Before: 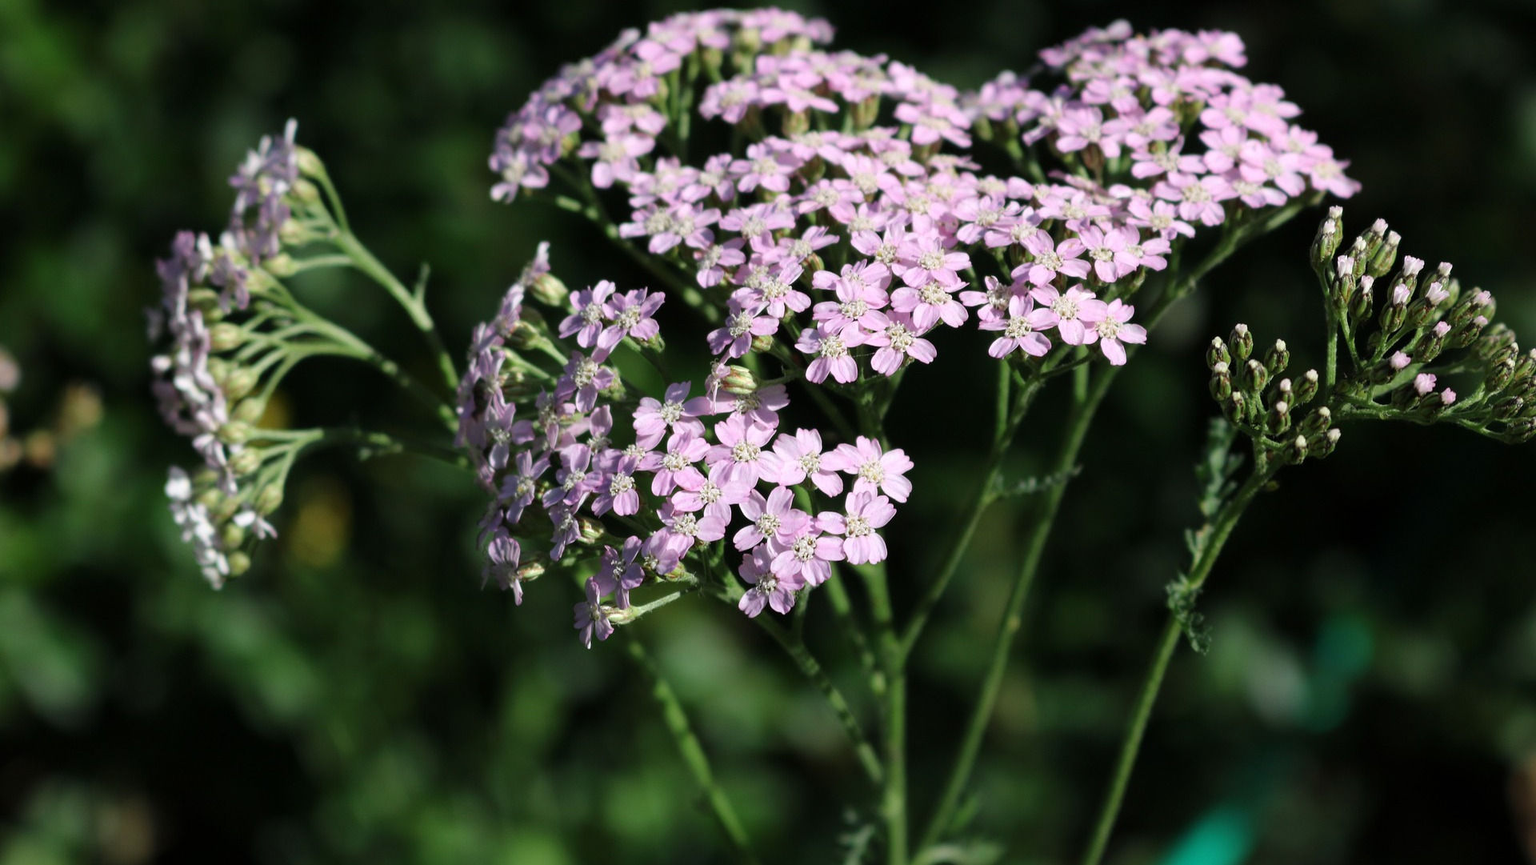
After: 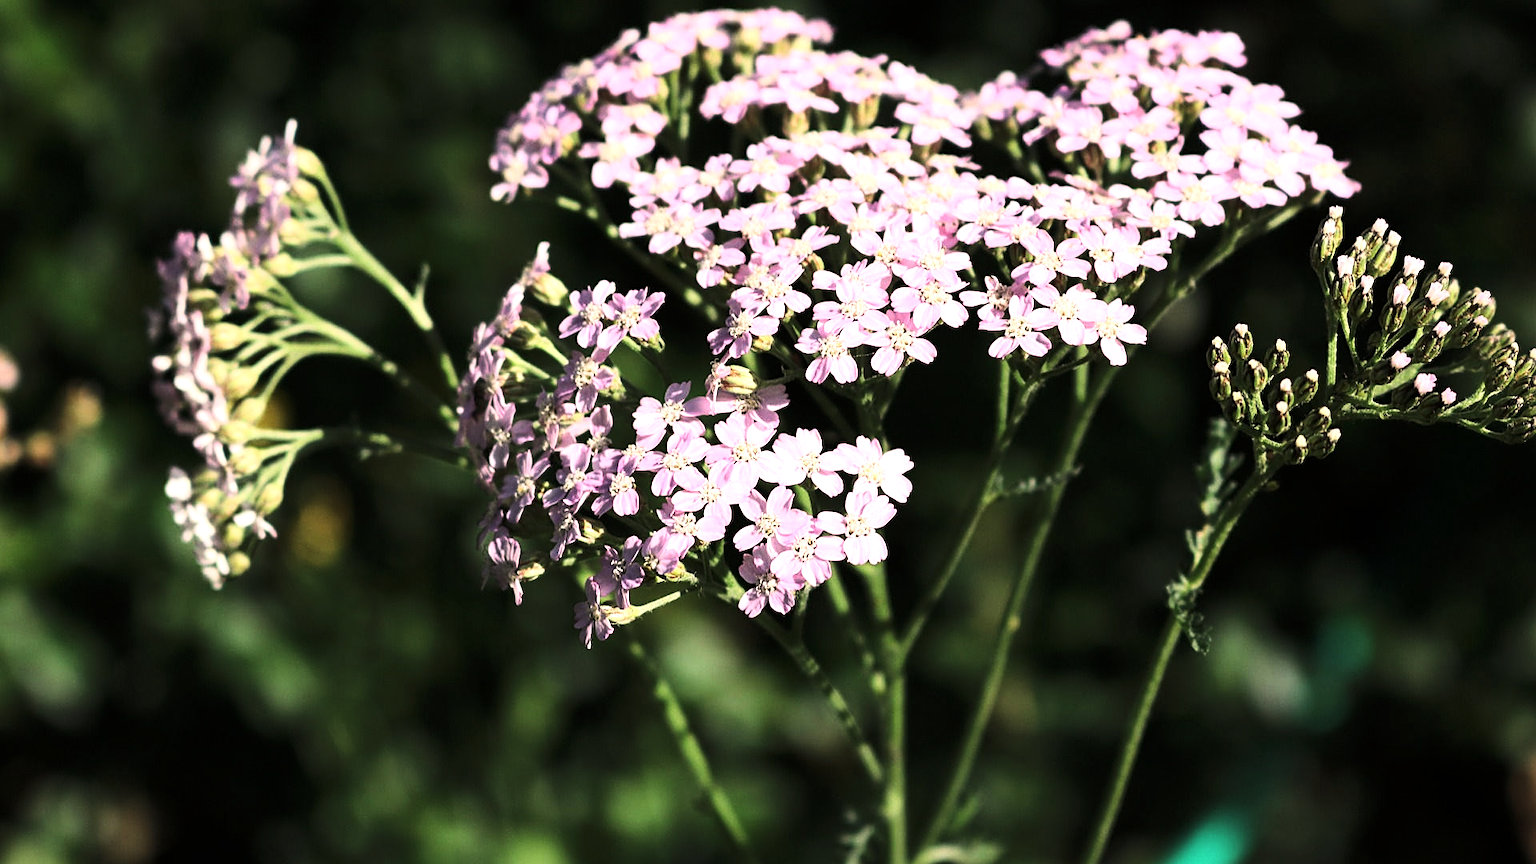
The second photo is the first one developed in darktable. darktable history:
contrast brightness saturation: saturation -0.05
tone curve: curves: ch0 [(0, 0) (0.004, 0.001) (0.133, 0.078) (0.325, 0.241) (0.832, 0.917) (1, 1)], color space Lab, linked channels, preserve colors none
white balance: red 1.127, blue 0.943
sharpen: on, module defaults
exposure: black level correction 0, exposure 0.7 EV, compensate exposure bias true, compensate highlight preservation false
